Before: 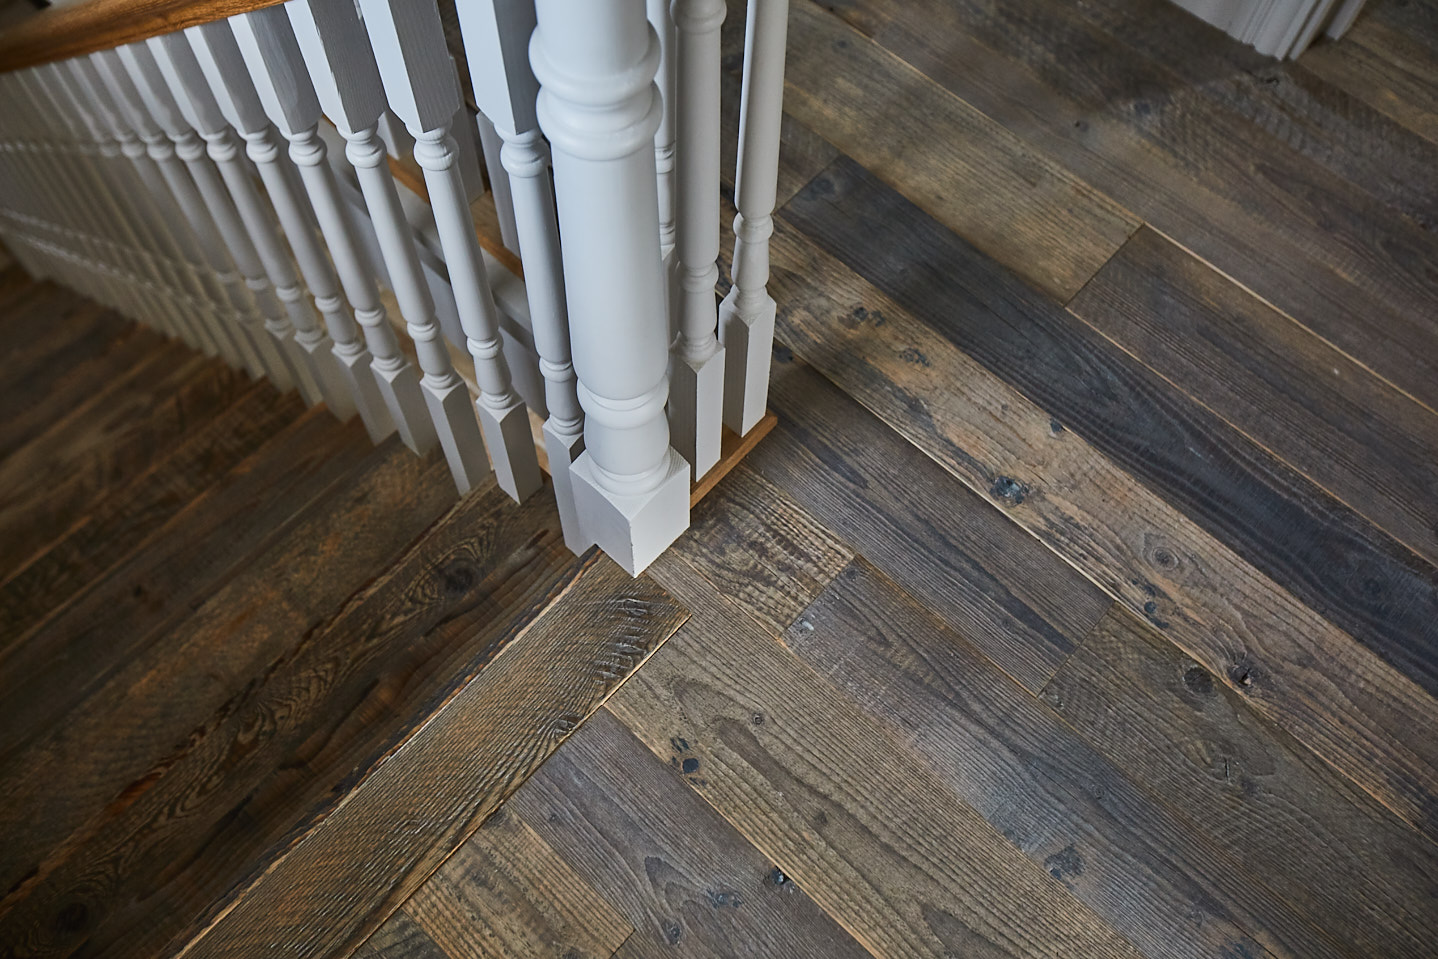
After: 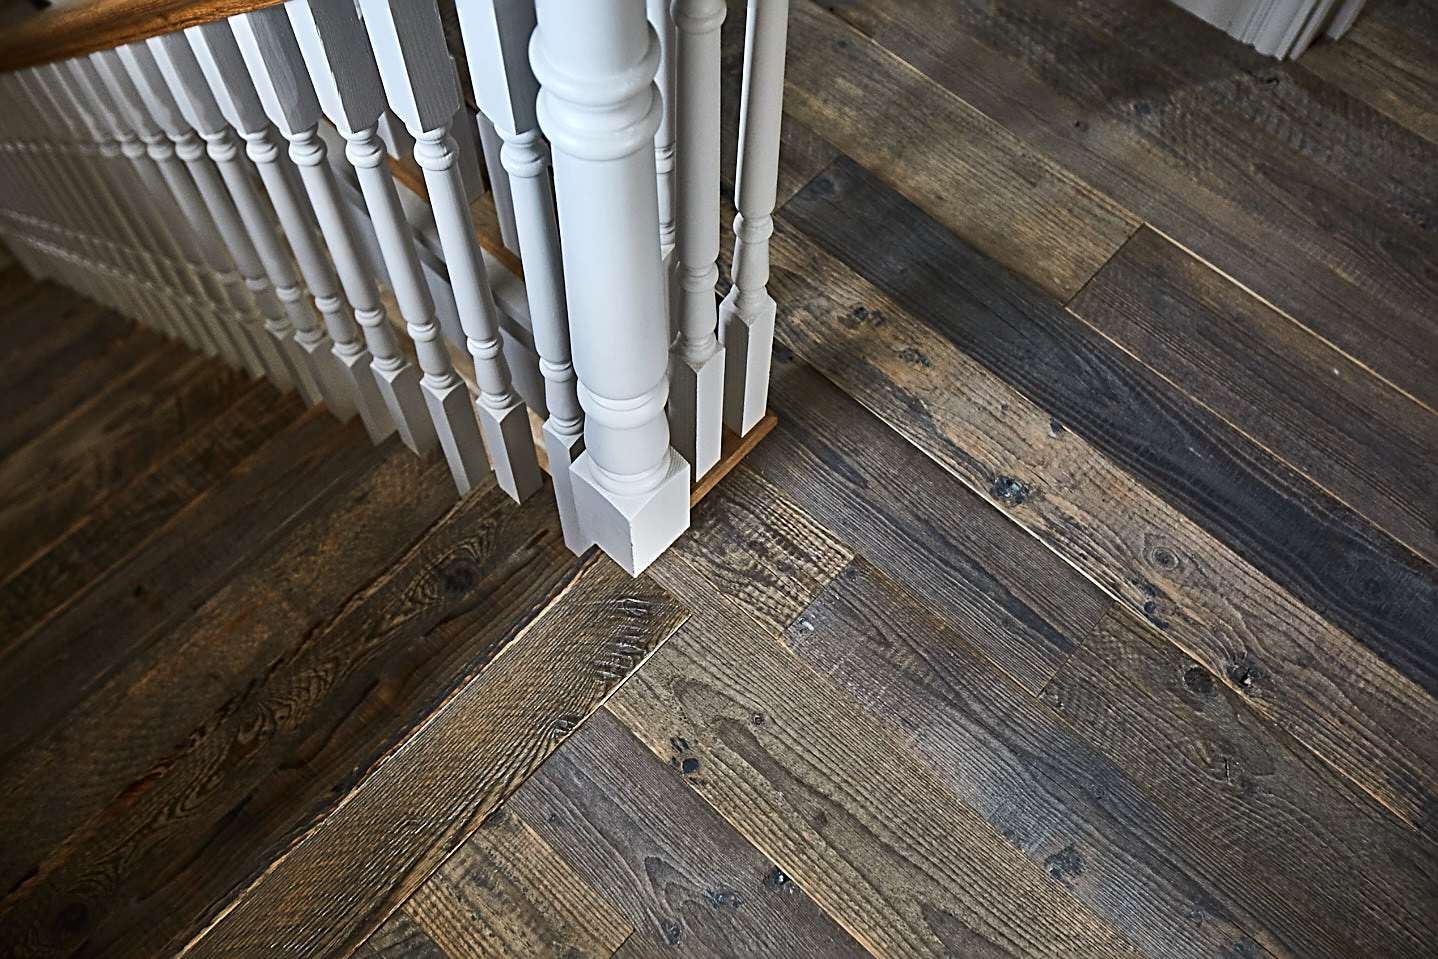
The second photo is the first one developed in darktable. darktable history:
tone equalizer: -8 EV -0.417 EV, -7 EV -0.389 EV, -6 EV -0.333 EV, -5 EV -0.222 EV, -3 EV 0.222 EV, -2 EV 0.333 EV, -1 EV 0.389 EV, +0 EV 0.417 EV, edges refinement/feathering 500, mask exposure compensation -1.57 EV, preserve details no
sharpen: radius 3.119
